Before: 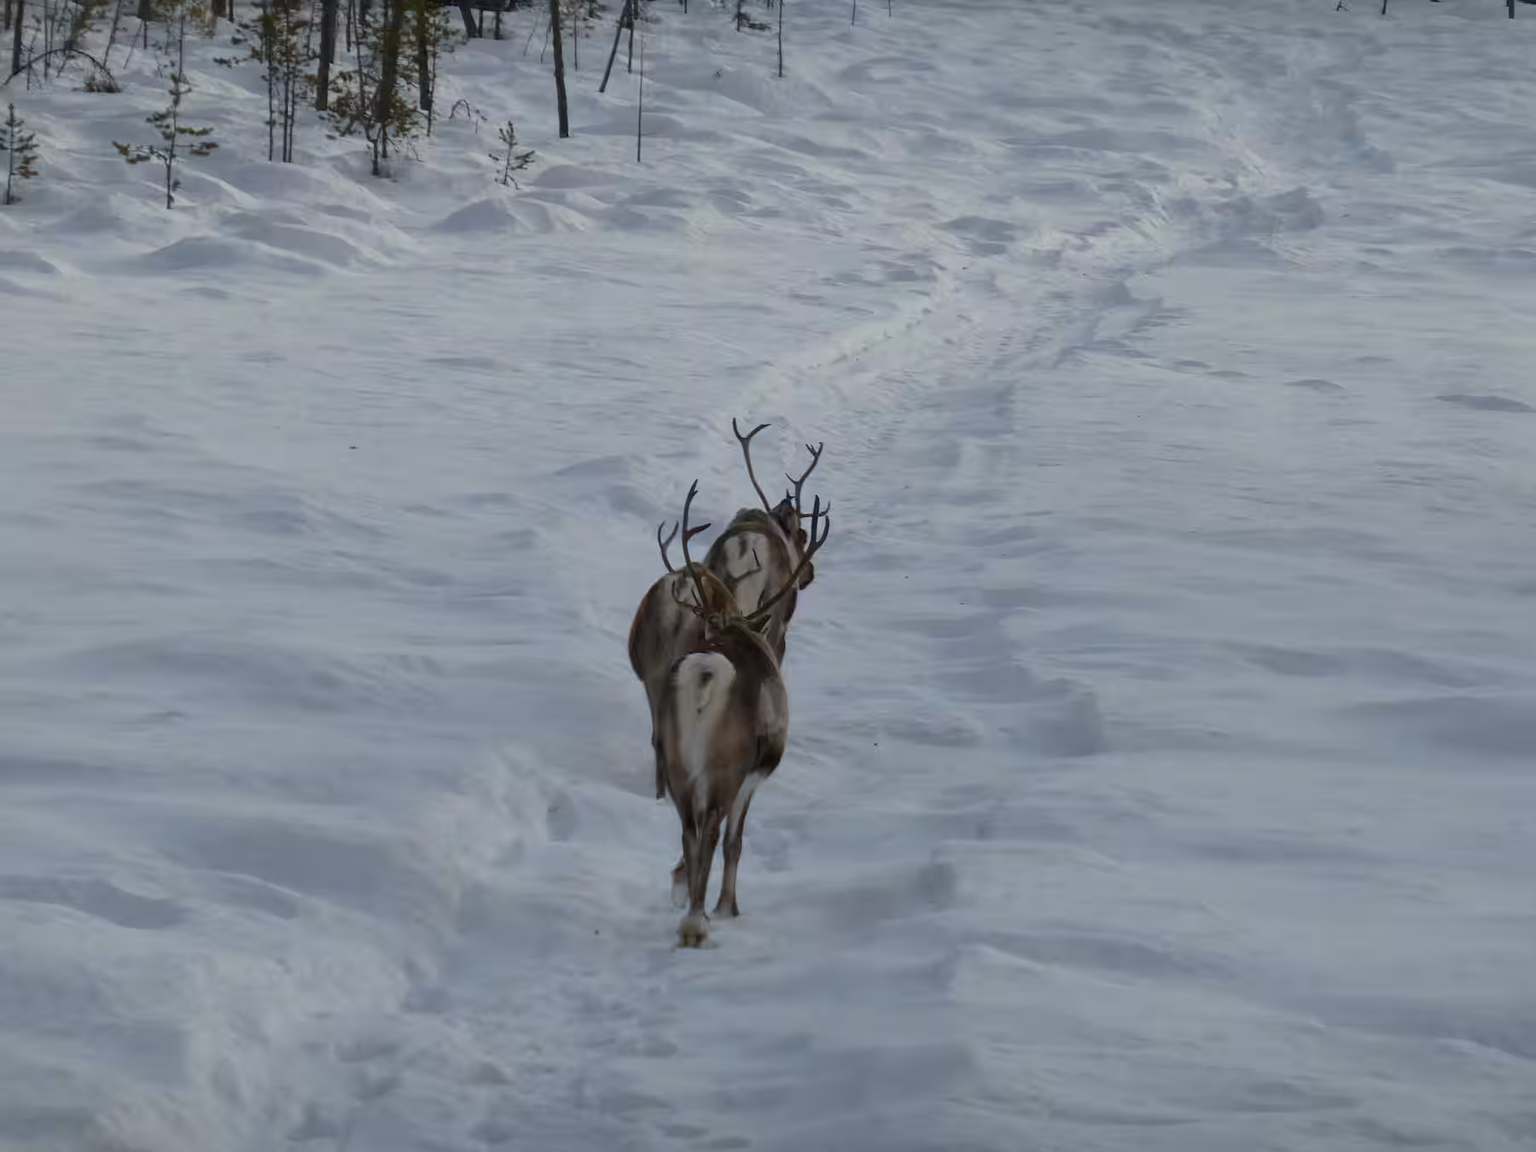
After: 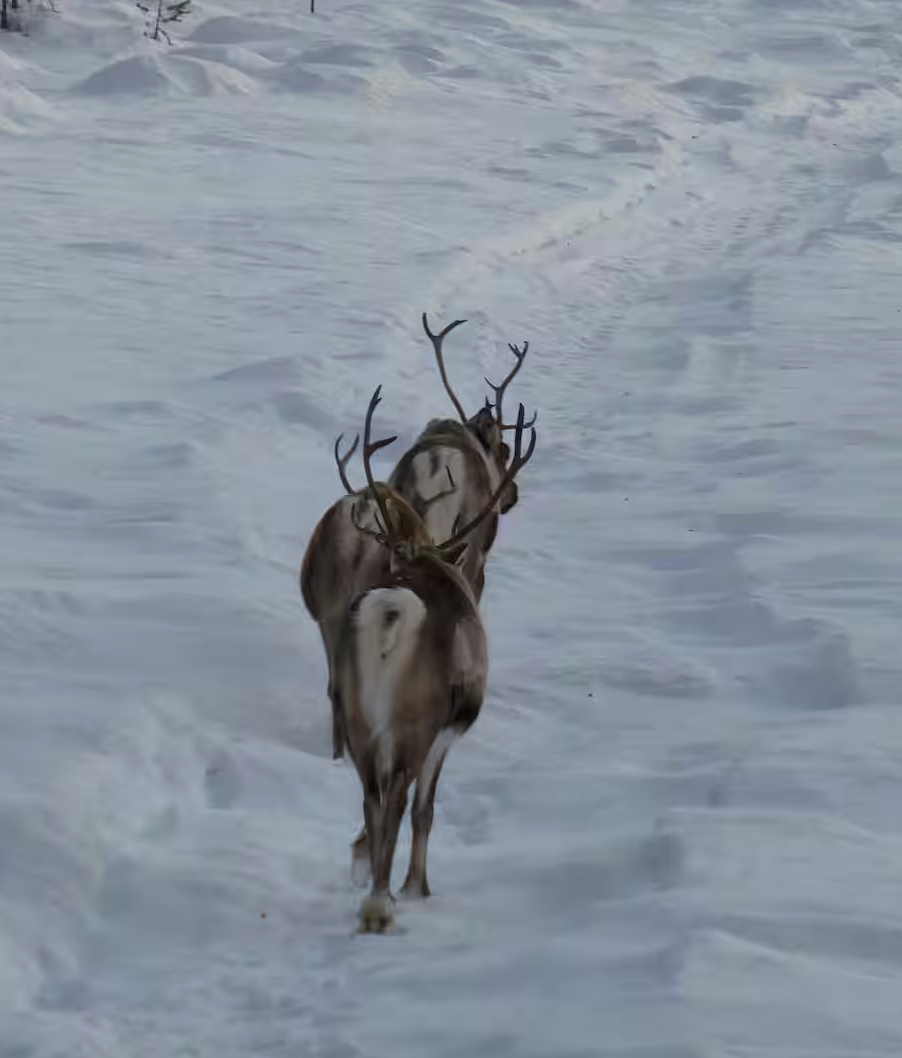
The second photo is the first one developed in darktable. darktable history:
crop and rotate: angle 0.015°, left 24.267%, top 13.152%, right 25.549%, bottom 8.381%
color zones: curves: ch0 [(0.068, 0.464) (0.25, 0.5) (0.48, 0.508) (0.75, 0.536) (0.886, 0.476) (0.967, 0.456)]; ch1 [(0.066, 0.456) (0.25, 0.5) (0.616, 0.508) (0.746, 0.56) (0.934, 0.444)]
levels: levels [0.016, 0.5, 0.996]
